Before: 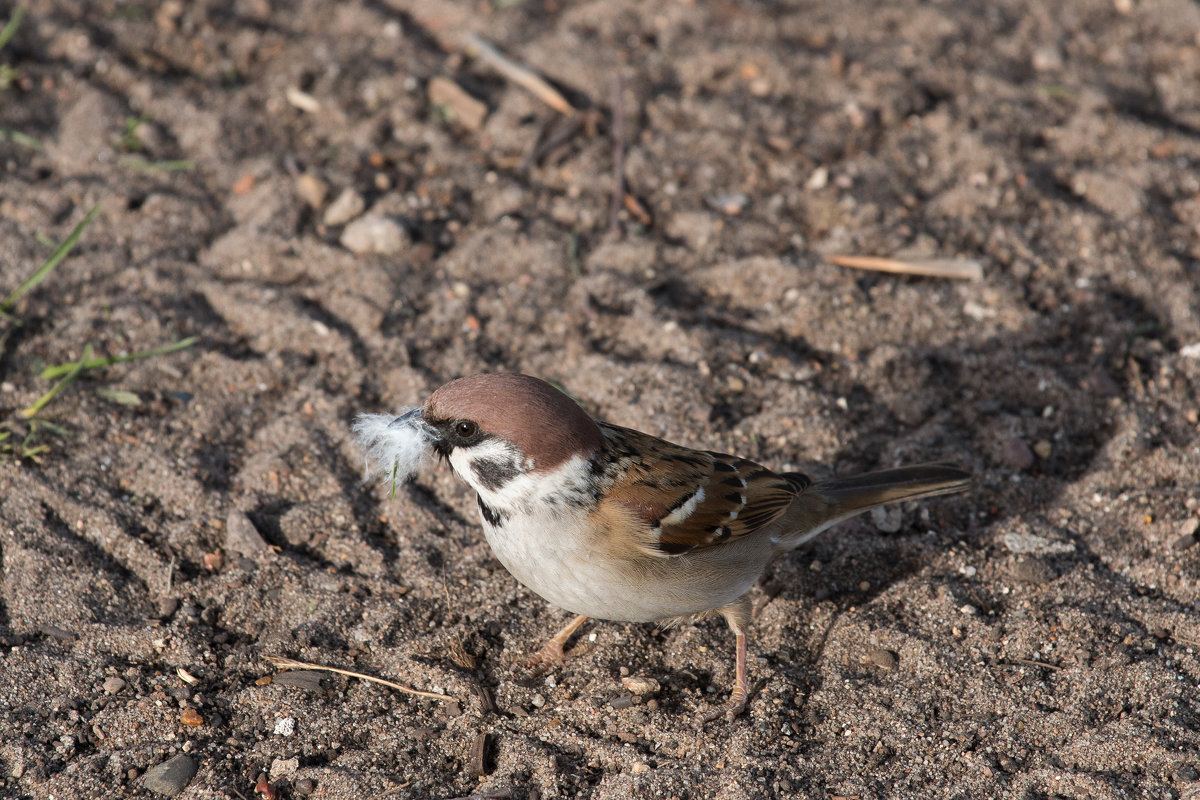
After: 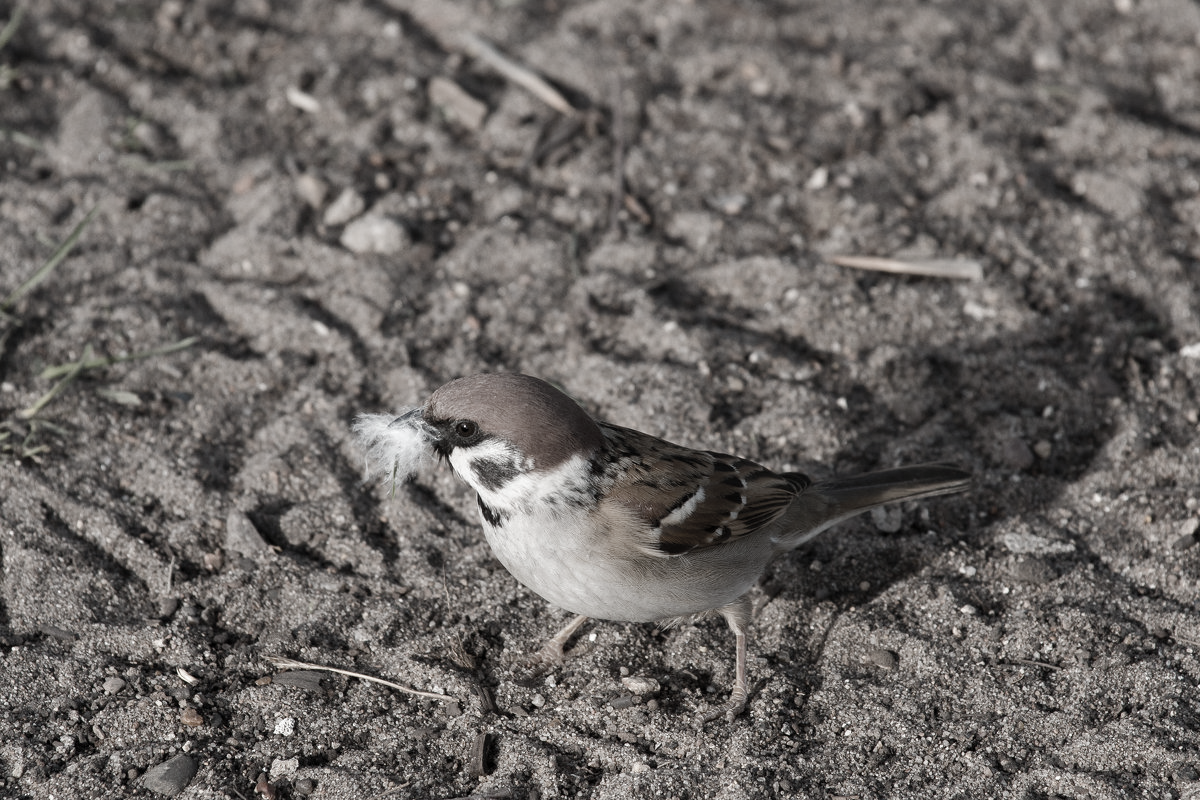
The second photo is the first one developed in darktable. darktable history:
color balance rgb: shadows lift › luminance -10.24%, perceptual saturation grading › global saturation 20%, perceptual saturation grading › highlights -49.602%, perceptual saturation grading › shadows 23.96%, global vibrance 11.14%
color correction: highlights b* 0.03, saturation 0.277
